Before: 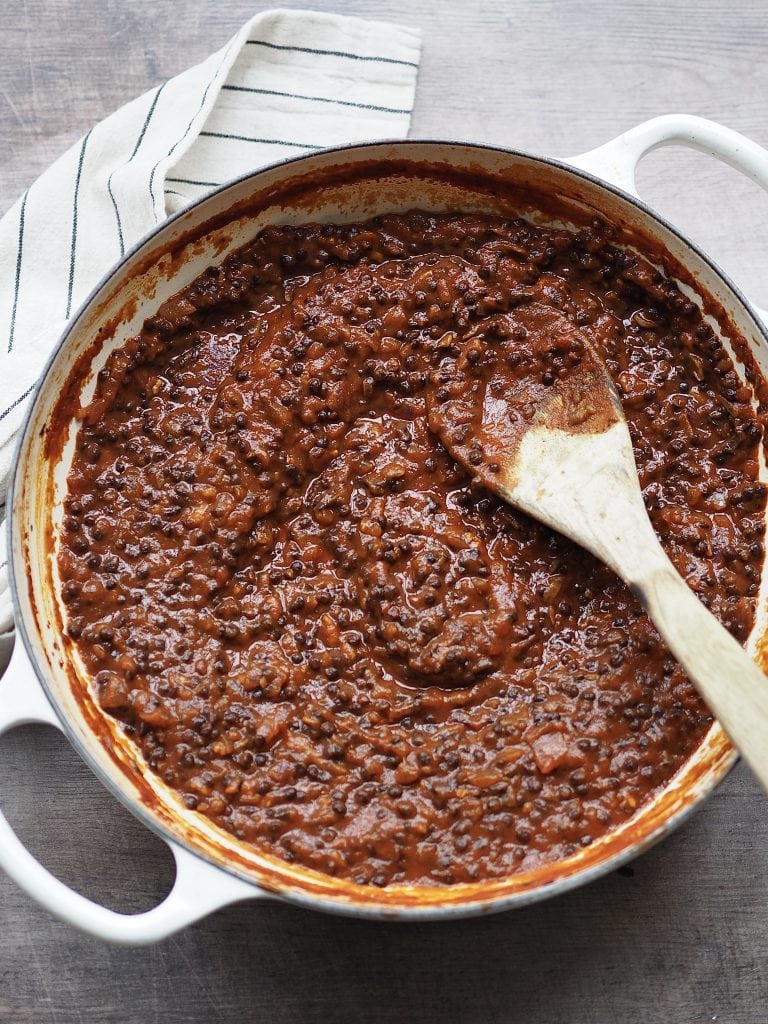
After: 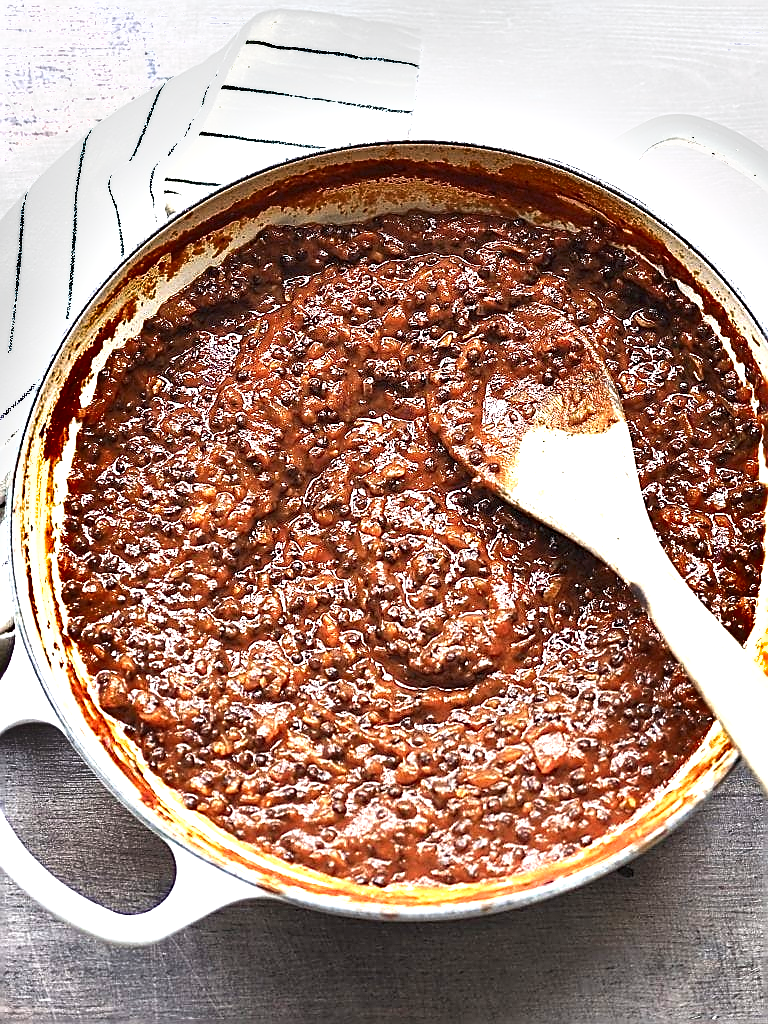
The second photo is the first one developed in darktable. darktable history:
exposure: black level correction 0, exposure 1.444 EV, compensate highlight preservation false
sharpen: radius 1.71, amount 1.296
shadows and highlights: soften with gaussian
